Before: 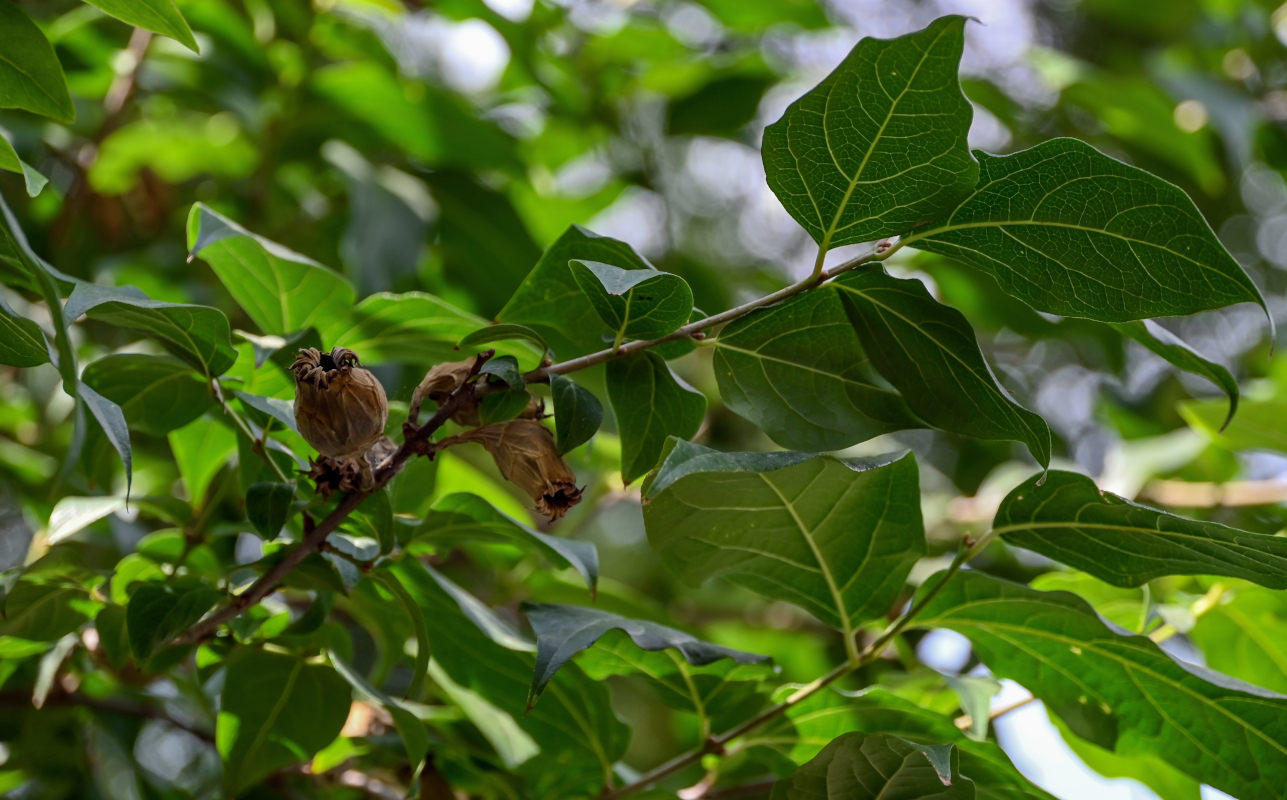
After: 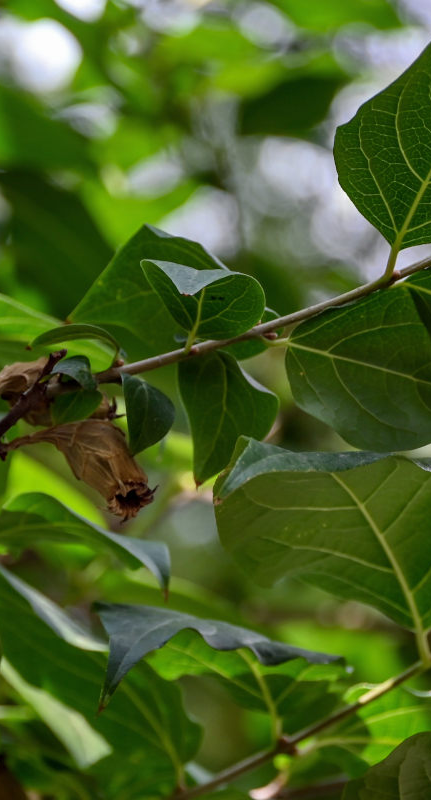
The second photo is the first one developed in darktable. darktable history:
tone equalizer: mask exposure compensation -0.494 EV
crop: left 33.313%, right 33.139%
